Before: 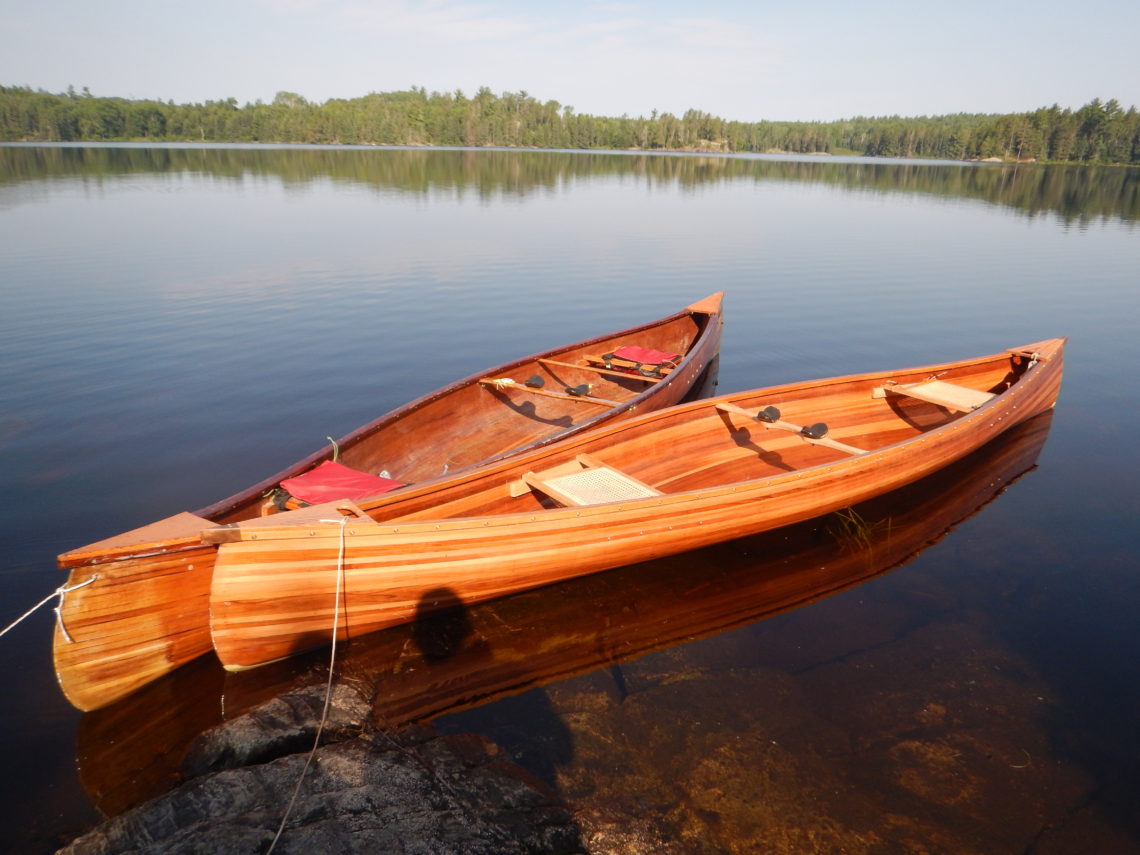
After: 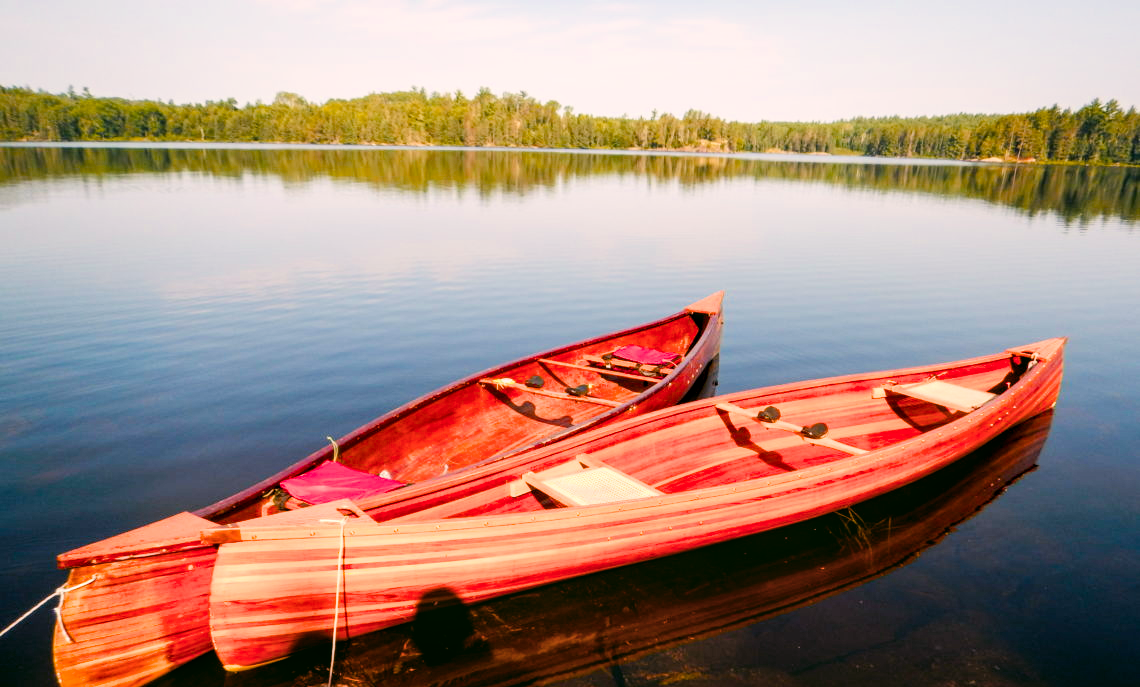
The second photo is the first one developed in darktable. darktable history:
crop: bottom 19.595%
exposure: black level correction 0, exposure 0.3 EV, compensate highlight preservation false
local contrast: on, module defaults
filmic rgb: black relative exposure -16 EV, white relative exposure 6.28 EV, threshold 2.96 EV, hardness 5.08, contrast 1.341, enable highlight reconstruction true
color balance rgb: highlights gain › luminance 14.67%, perceptual saturation grading › global saturation 39.598%, perceptual saturation grading › highlights -25.355%, perceptual saturation grading › mid-tones 35.712%, perceptual saturation grading › shadows 34.845%, global vibrance 20%
color correction: highlights a* 4.57, highlights b* 4.93, shadows a* -7.16, shadows b* 4.68
color zones: curves: ch1 [(0.239, 0.552) (0.75, 0.5)]; ch2 [(0.25, 0.462) (0.749, 0.457)]
